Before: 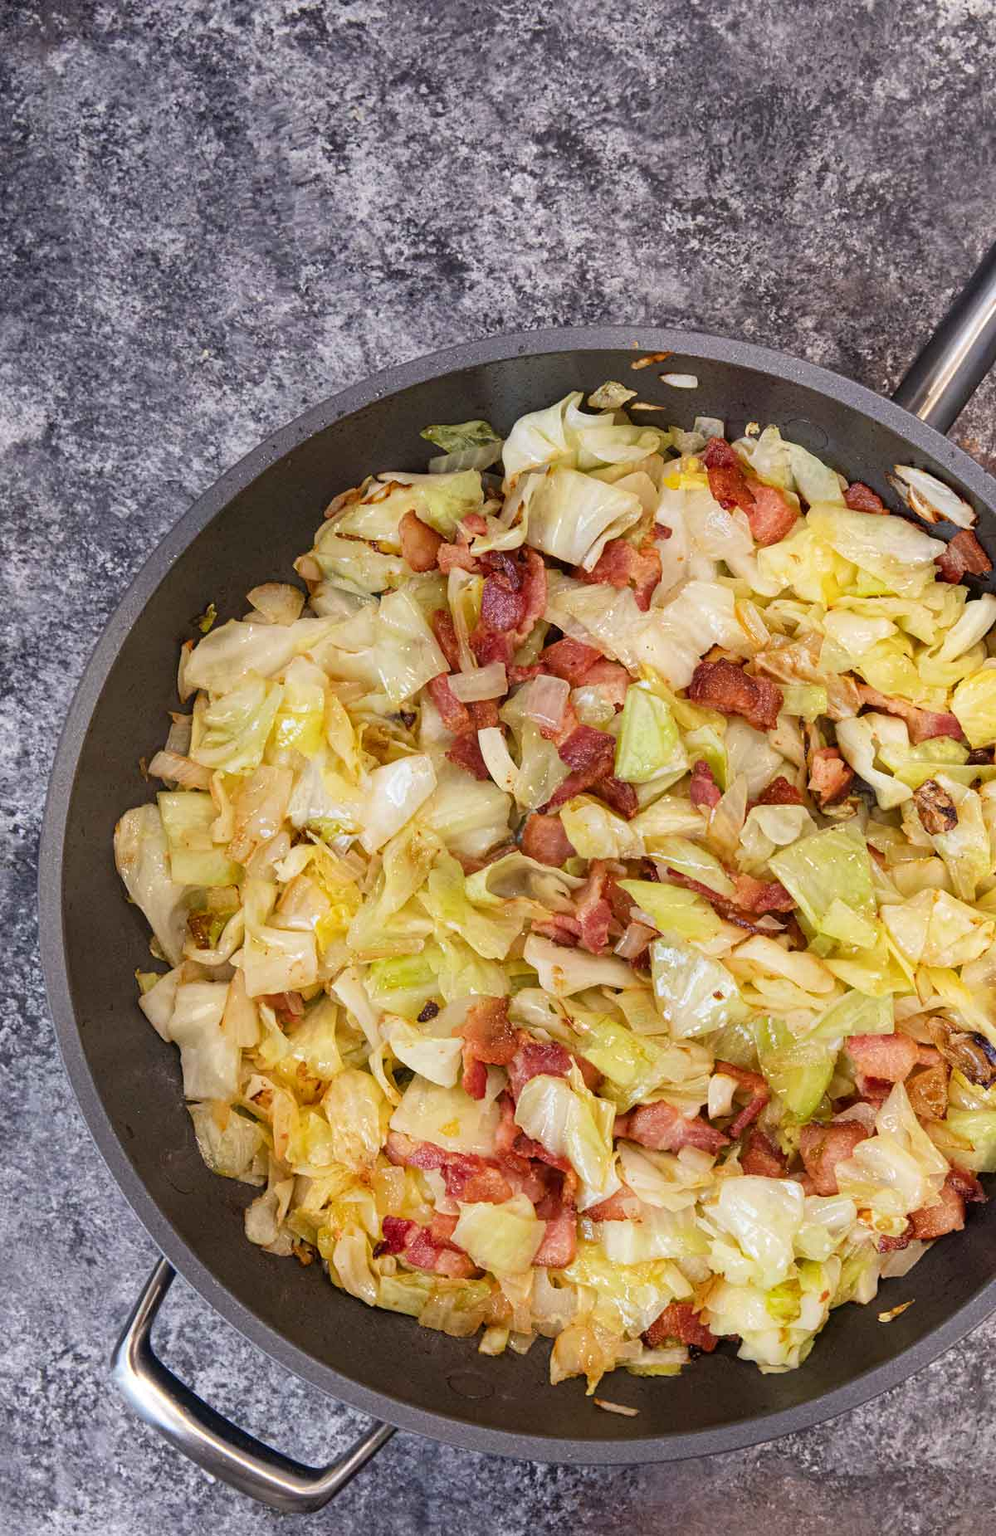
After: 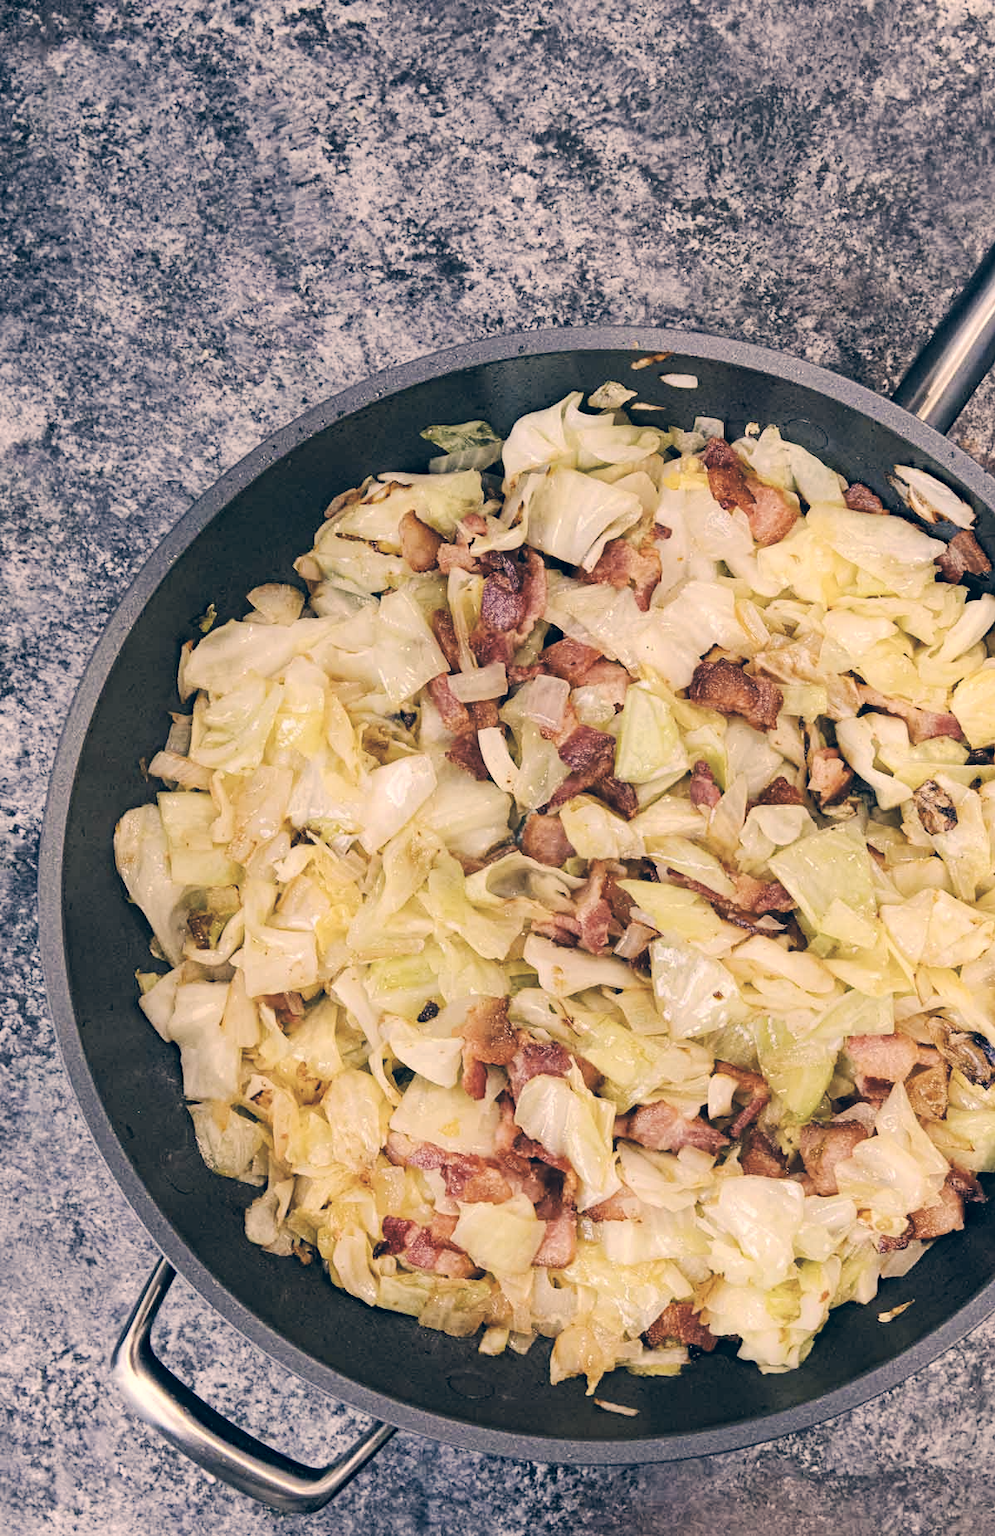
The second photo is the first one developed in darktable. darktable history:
tone curve: curves: ch0 [(0, 0) (0.003, 0.003) (0.011, 0.009) (0.025, 0.018) (0.044, 0.028) (0.069, 0.038) (0.1, 0.049) (0.136, 0.062) (0.177, 0.089) (0.224, 0.123) (0.277, 0.165) (0.335, 0.223) (0.399, 0.293) (0.468, 0.385) (0.543, 0.497) (0.623, 0.613) (0.709, 0.716) (0.801, 0.802) (0.898, 0.887) (1, 1)], preserve colors none
contrast brightness saturation: brightness 0.185, saturation -0.506
haze removal: compatibility mode true, adaptive false
color correction: highlights a* 10.28, highlights b* 14.09, shadows a* -10.2, shadows b* -15.03
